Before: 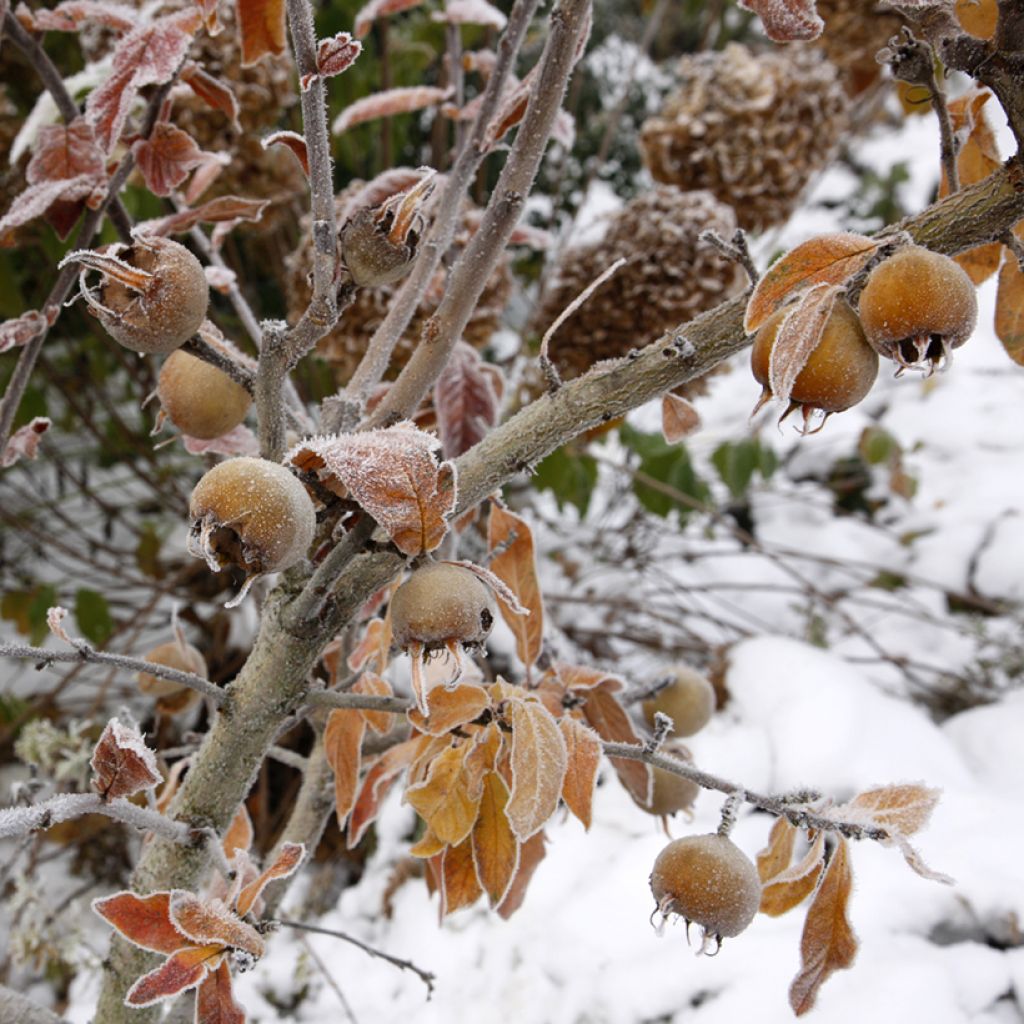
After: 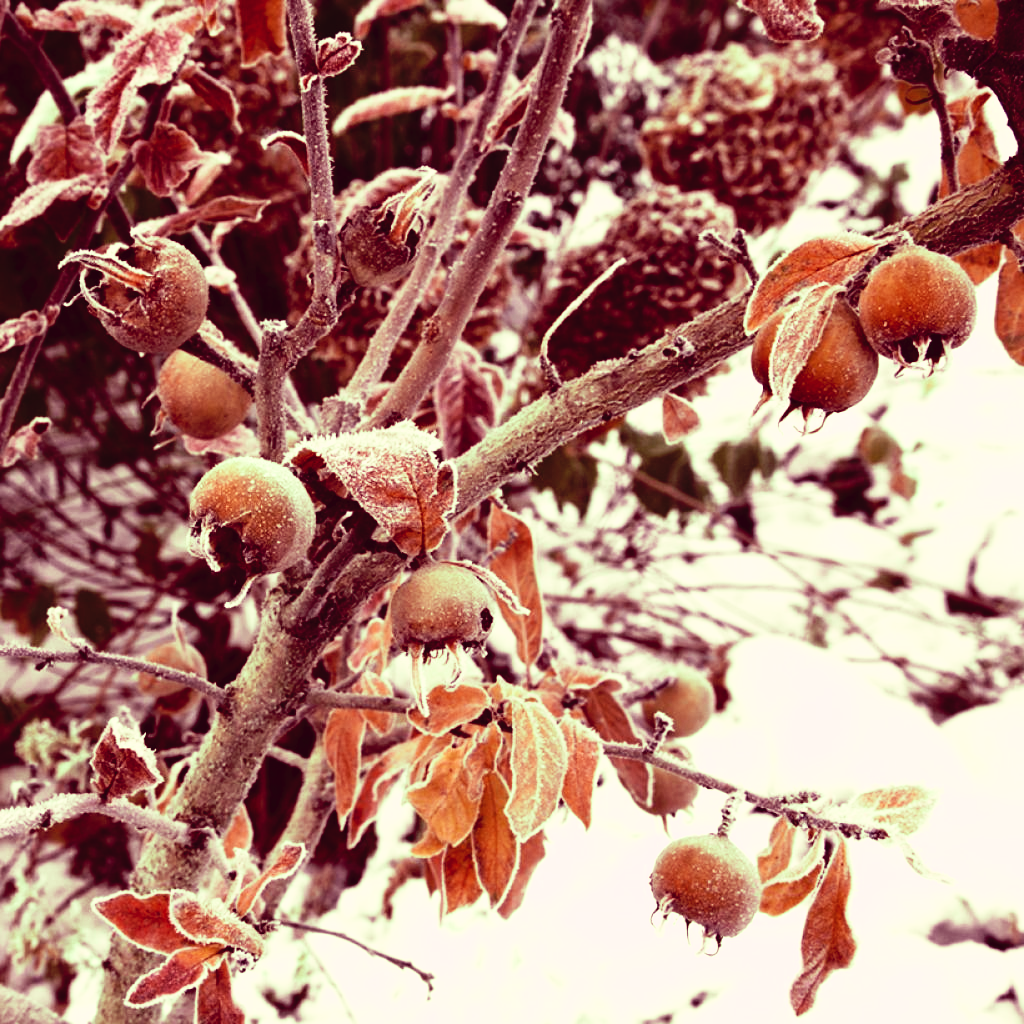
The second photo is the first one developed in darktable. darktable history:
tone curve: curves: ch0 [(0, 0) (0.003, 0.03) (0.011, 0.022) (0.025, 0.018) (0.044, 0.031) (0.069, 0.035) (0.1, 0.04) (0.136, 0.046) (0.177, 0.063) (0.224, 0.087) (0.277, 0.15) (0.335, 0.252) (0.399, 0.354) (0.468, 0.475) (0.543, 0.602) (0.623, 0.73) (0.709, 0.856) (0.801, 0.945) (0.898, 0.987) (1, 1)], preserve colors none
color look up table: target L [95.28, 96.37, 96.18, 75.25, 96.75, 77.4, 74.57, 66.63, 67.36, 66.7, 50.45, 37.16, 31.35, 34.67, 15.08, 200.4, 78.21, 70.53, 63.67, 66.56, 58.25, 50.23, 51.96, 48.19, 47.46, 36.74, 37.24, 22.07, 9.135, 90.49, 91.83, 70.17, 69.1, 52.03, 55.6, 54.38, 51.51, 49.92, 34.54, 32.25, 25.9, 27.1, 8.501, 11.83, 77.33, 96.5, 70.4, 67.32, 51.36], target a [-54.17, -45.92, -39.74, -61.9, -35.33, -20.38, -20.19, -45.5, 3.353, 1.294, 14.7, -4.049, -14.53, 12.94, 27.67, 0, 11.68, 5.525, 24.27, 16.49, 31.4, 51.23, 18.24, 43.18, 48.3, 29.57, 35.91, 31.91, 44.93, 32.41, 28.04, 23.22, 10.68, 57.56, 12.52, 38.46, 57.54, 51.63, 13.85, 29.6, 27.93, 29.93, 46.73, 45.03, -45.74, -39.48, -23.82, 1.98, -14.49], target b [83.88, 52.69, 24.67, 54.95, 33.13, 57.98, 24.82, 36.48, 46.49, 26.81, 33.93, -0.12, 17.23, 16.44, 5.317, 0, 10.09, 48.96, 17.1, 26.35, 7.815, 37.93, 6.172, 34.86, 19.13, 25.68, 12.43, 17.04, 2.248, 14.09, 16.32, -14.43, -14.04, -19.21, -31.67, -20.38, -32.28, -4.246, -15.44, -52.31, -9.344, -25.97, -35.11, -32.3, -7.91, 24.74, -17.89, -0.058, -15.96], num patches 49
